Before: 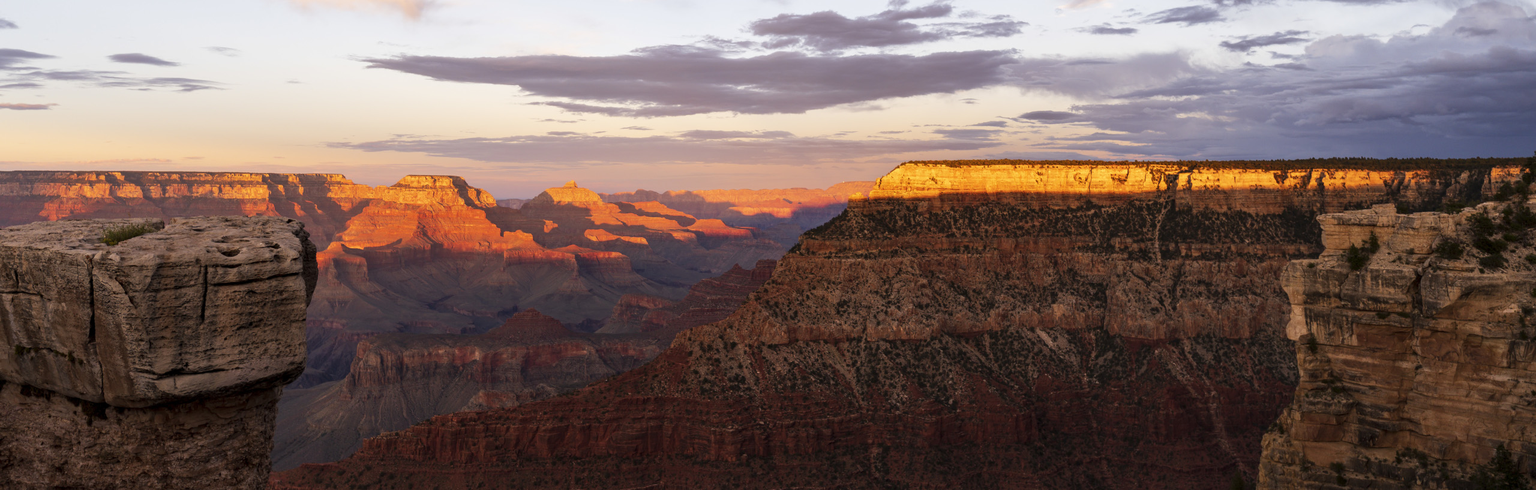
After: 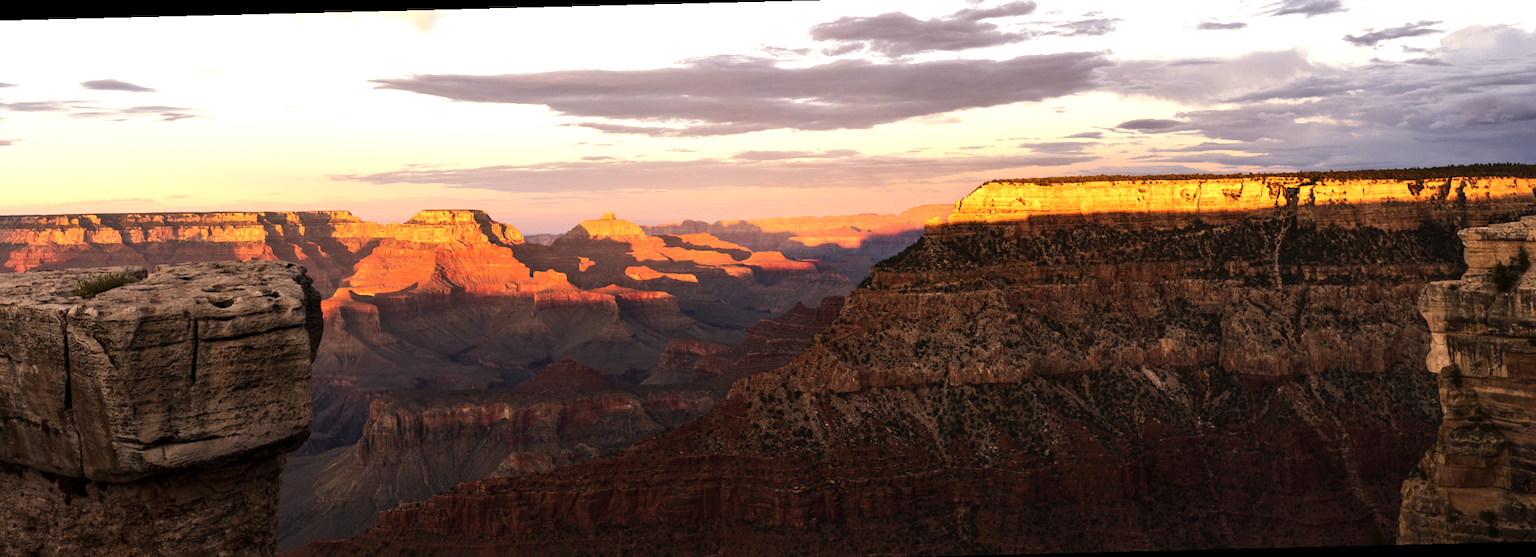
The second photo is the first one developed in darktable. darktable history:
rgb curve: mode RGB, independent channels
crop and rotate: left 1.088%, right 8.807%
tone equalizer: -8 EV -0.75 EV, -7 EV -0.7 EV, -6 EV -0.6 EV, -5 EV -0.4 EV, -3 EV 0.4 EV, -2 EV 0.6 EV, -1 EV 0.7 EV, +0 EV 0.75 EV, edges refinement/feathering 500, mask exposure compensation -1.57 EV, preserve details no
white balance: red 1.045, blue 0.932
rotate and perspective: rotation -1.42°, crop left 0.016, crop right 0.984, crop top 0.035, crop bottom 0.965
